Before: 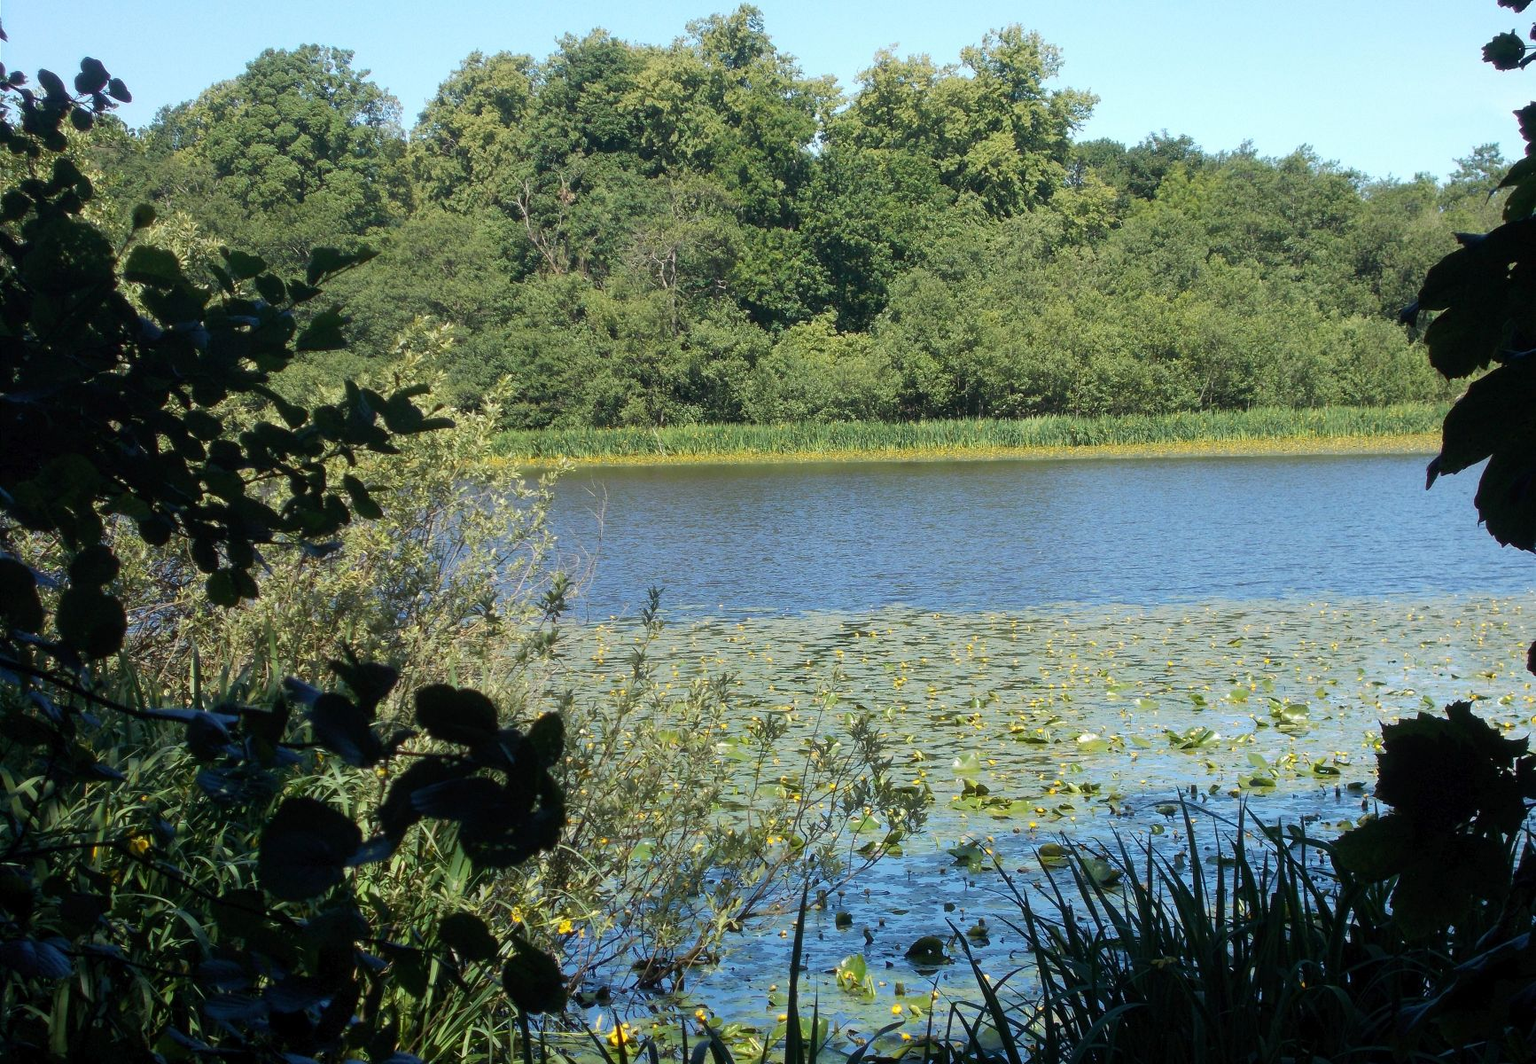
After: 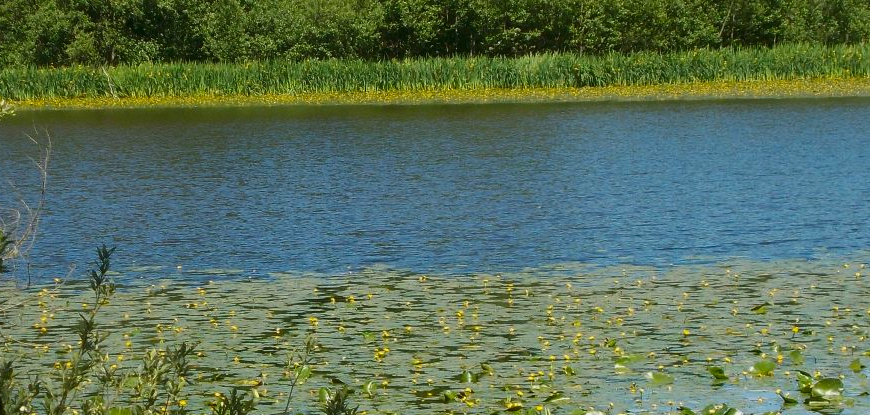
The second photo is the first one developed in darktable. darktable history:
contrast brightness saturation: brightness -0.25, saturation 0.2
color balance: mode lift, gamma, gain (sRGB), lift [1.04, 1, 1, 0.97], gamma [1.01, 1, 1, 0.97], gain [0.96, 1, 1, 0.97]
crop: left 36.607%, top 34.735%, right 13.146%, bottom 30.611%
